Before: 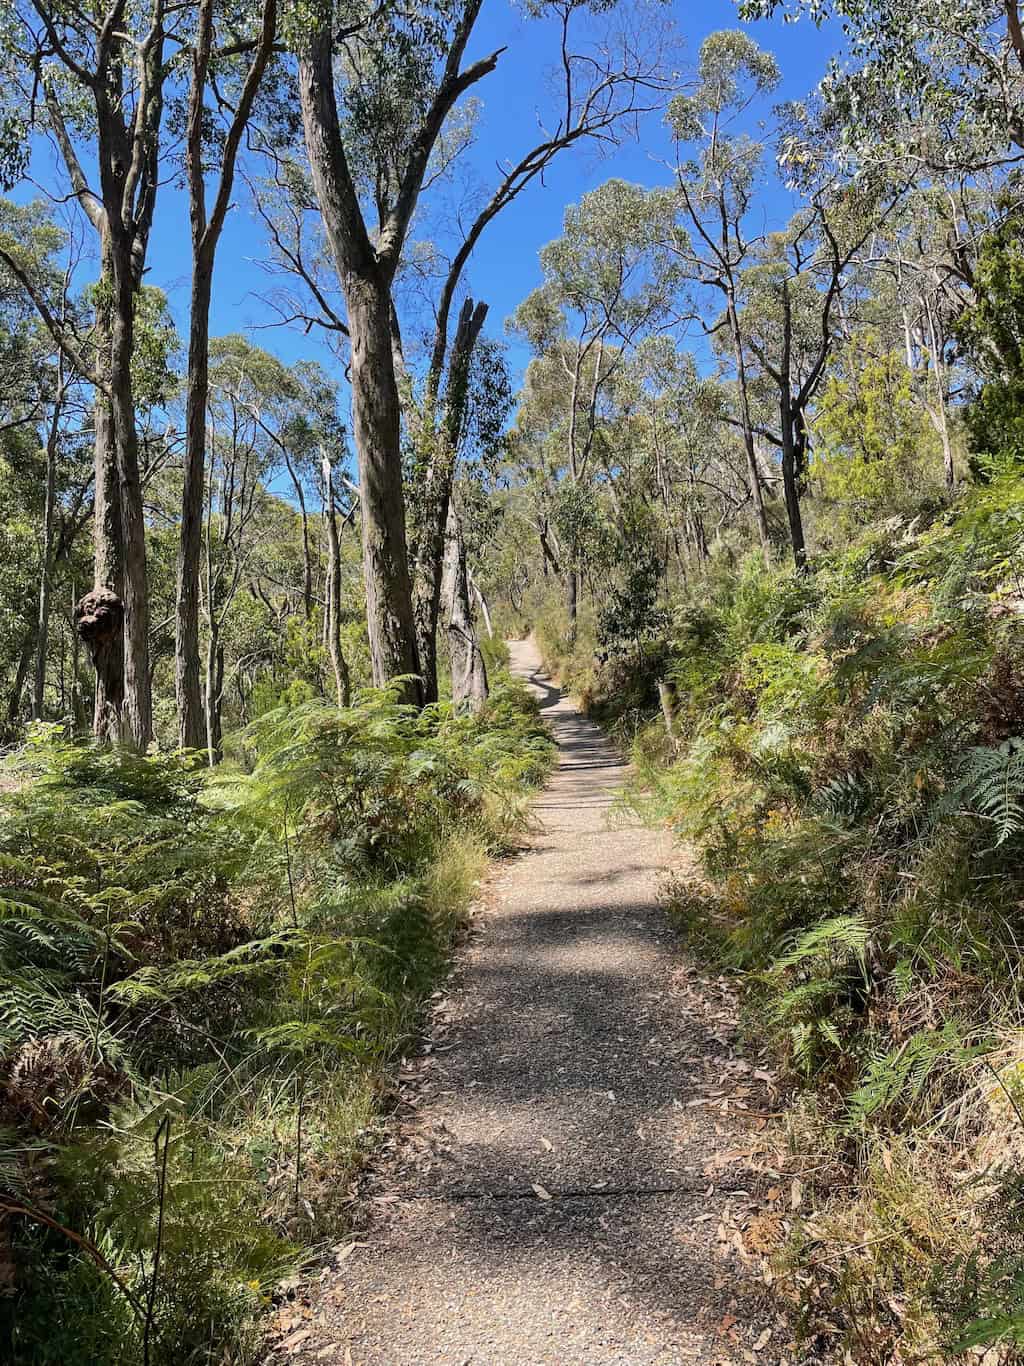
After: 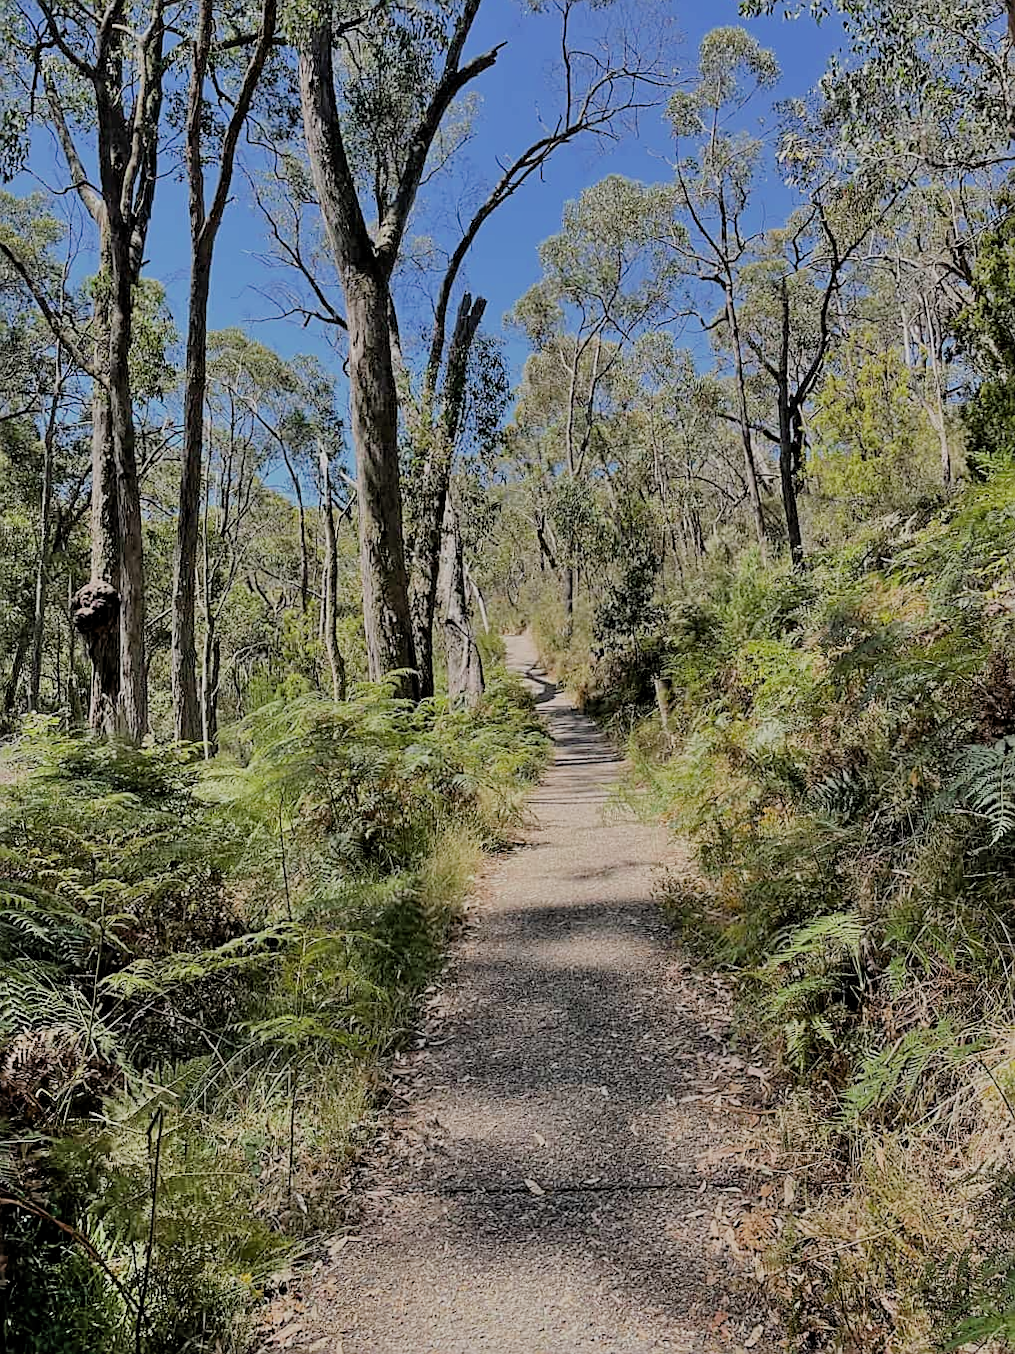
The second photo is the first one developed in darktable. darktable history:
filmic rgb: black relative exposure -8.77 EV, white relative exposure 4.98 EV, threshold 3.01 EV, target black luminance 0%, hardness 3.79, latitude 66.2%, contrast 0.827, shadows ↔ highlights balance 19.65%, enable highlight reconstruction true
sharpen: radius 1.935
crop and rotate: angle -0.371°
shadows and highlights: low approximation 0.01, soften with gaussian
